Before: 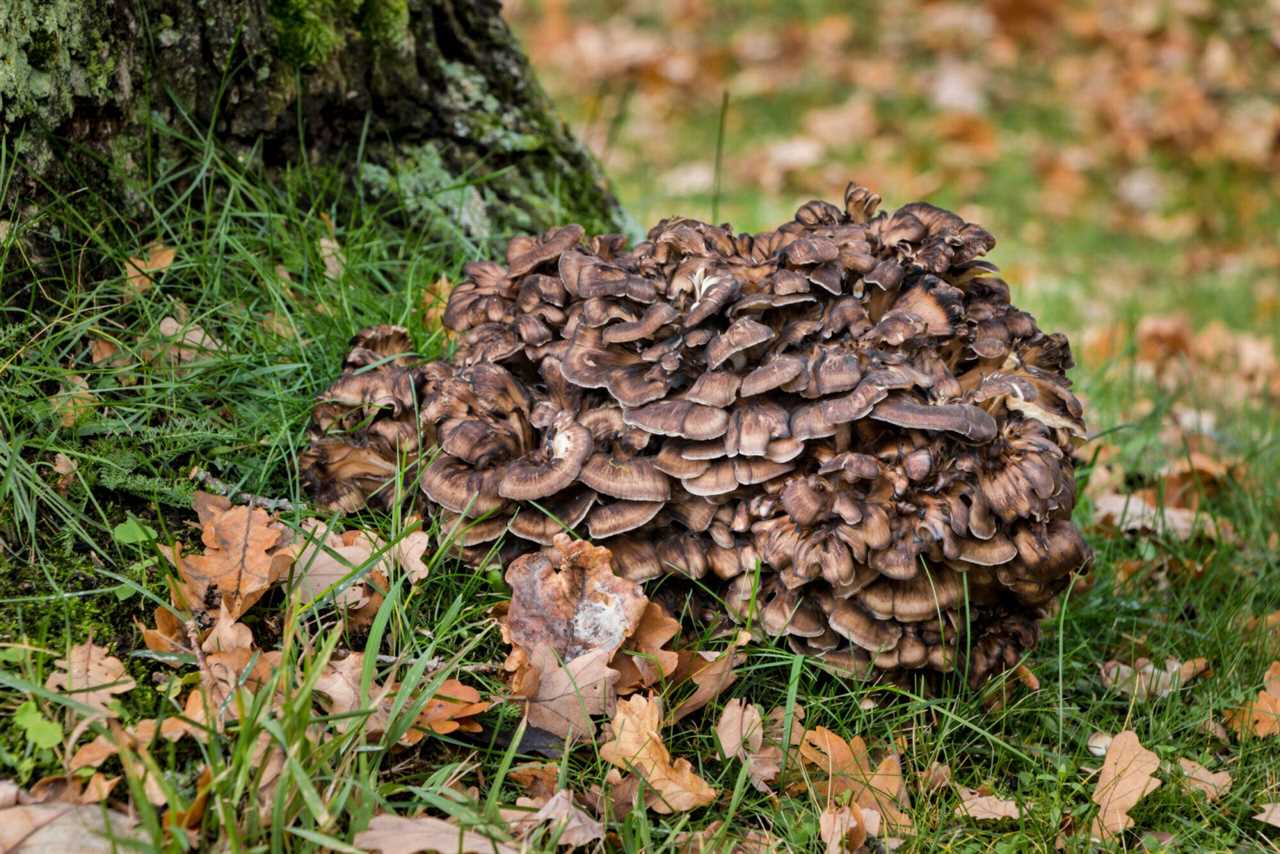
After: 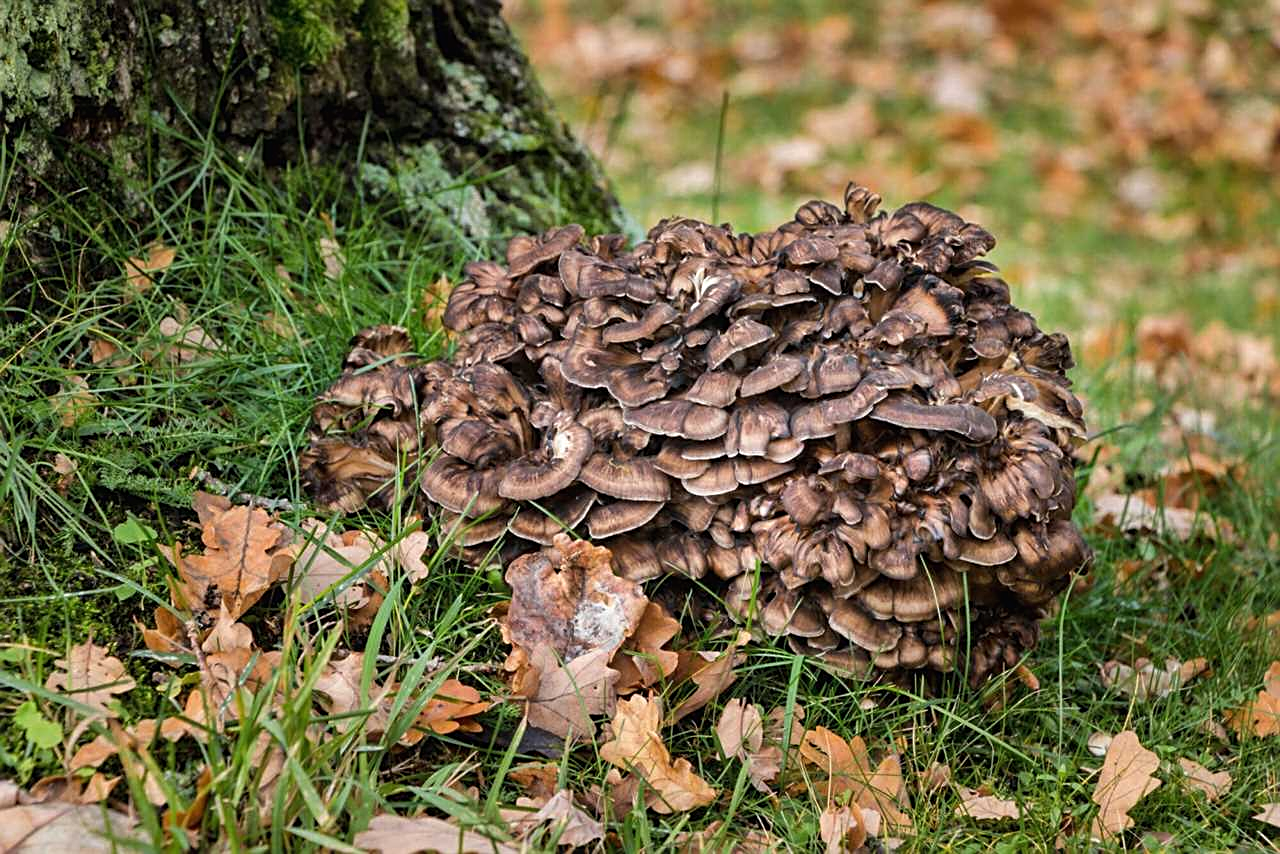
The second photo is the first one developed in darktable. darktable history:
exposure: black level correction -0.001, exposure 0.08 EV, compensate exposure bias true, compensate highlight preservation false
sharpen: on, module defaults
